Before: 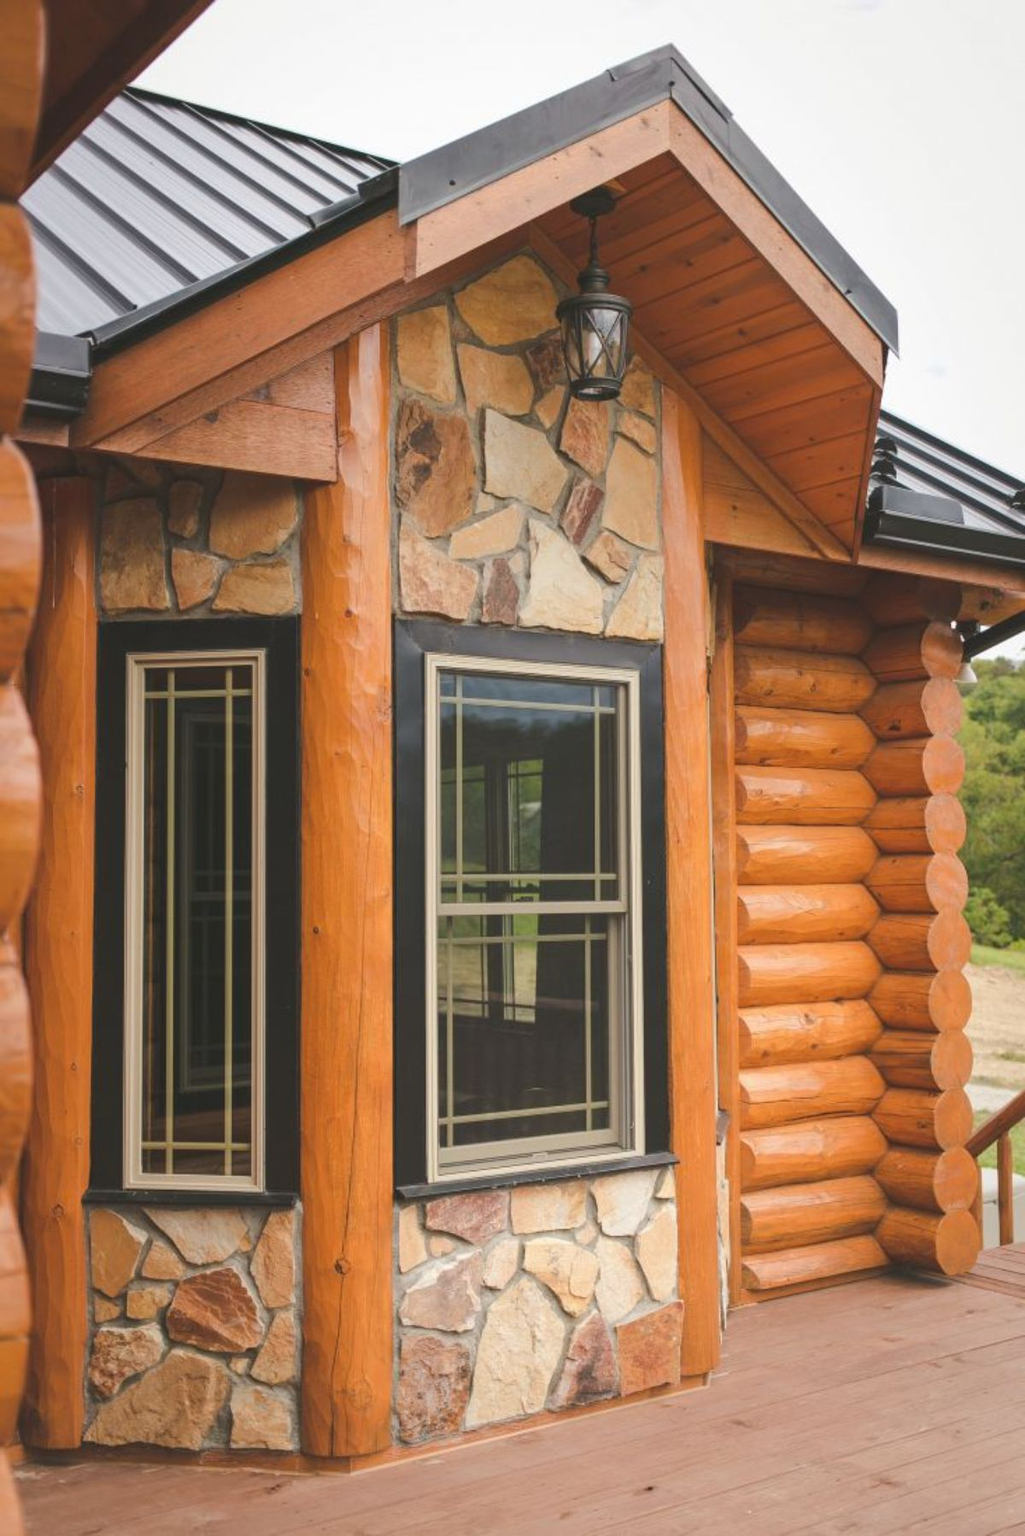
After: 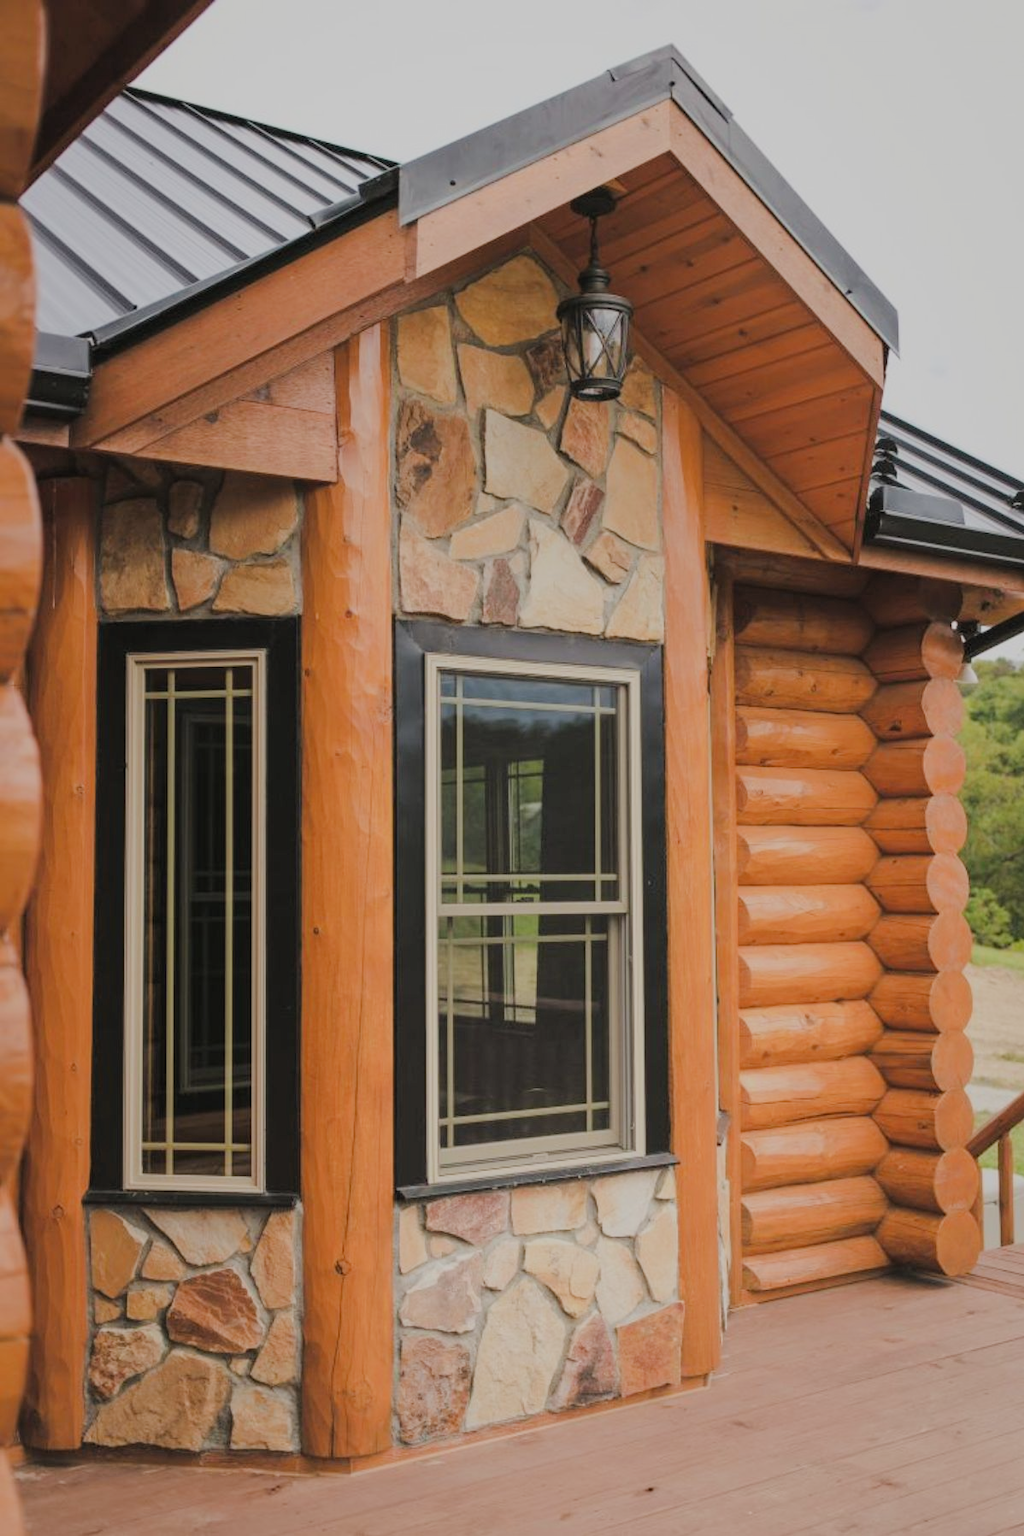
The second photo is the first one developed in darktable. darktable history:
filmic rgb: black relative exposure -6.04 EV, white relative exposure 6.95 EV, threshold 6 EV, hardness 2.24, enable highlight reconstruction true
